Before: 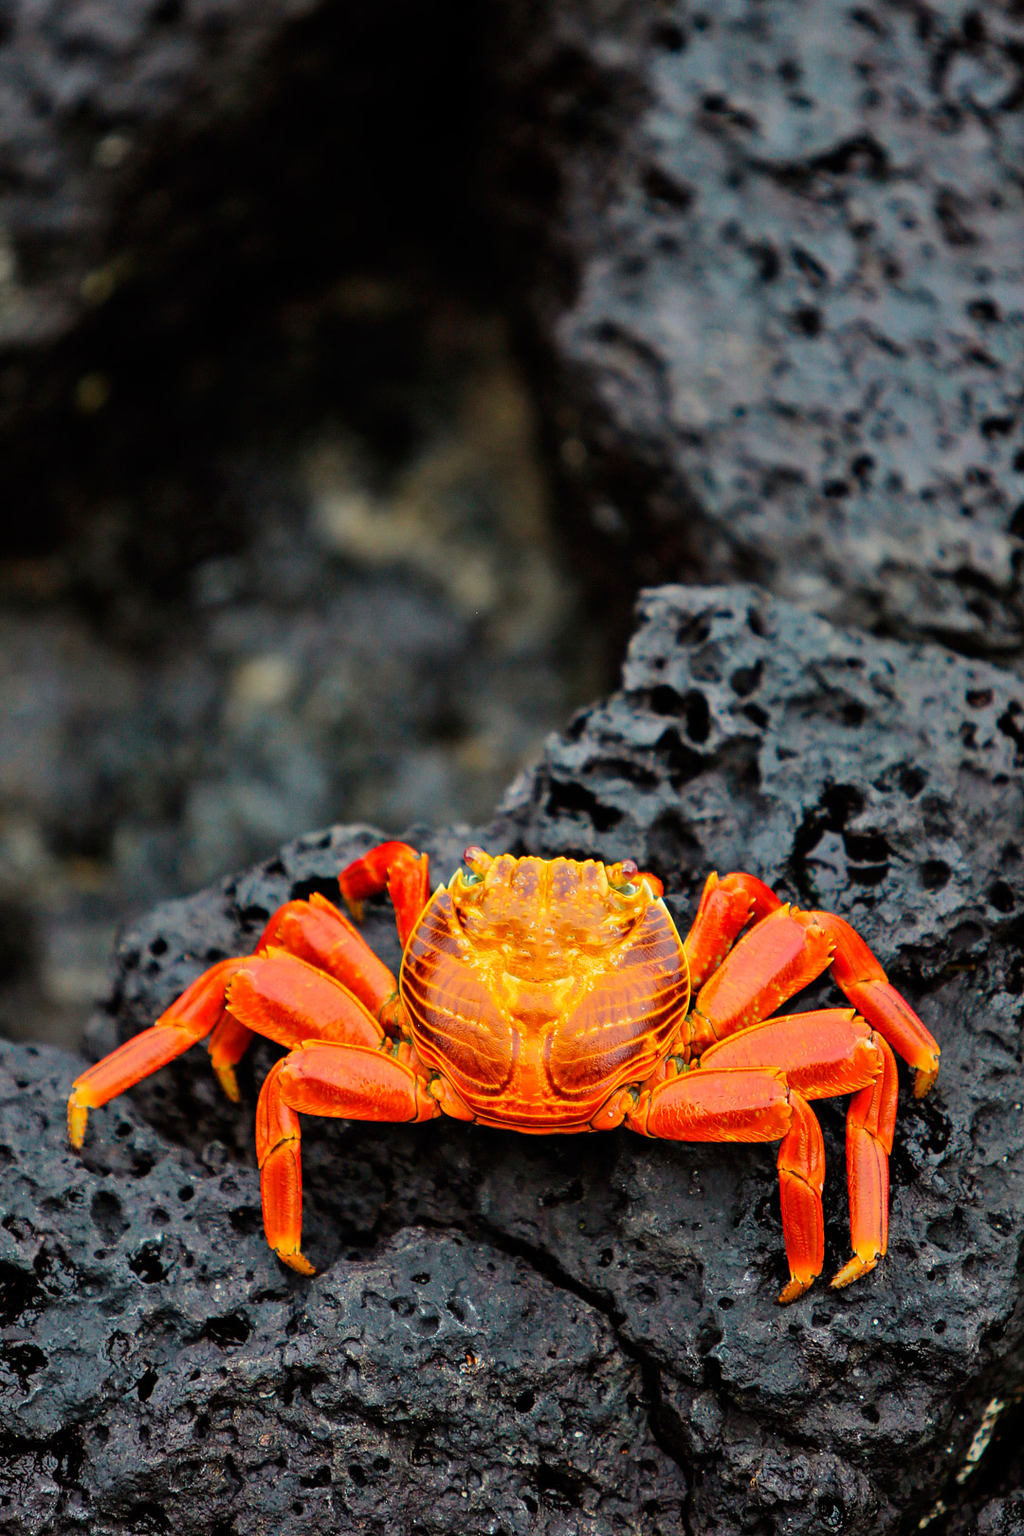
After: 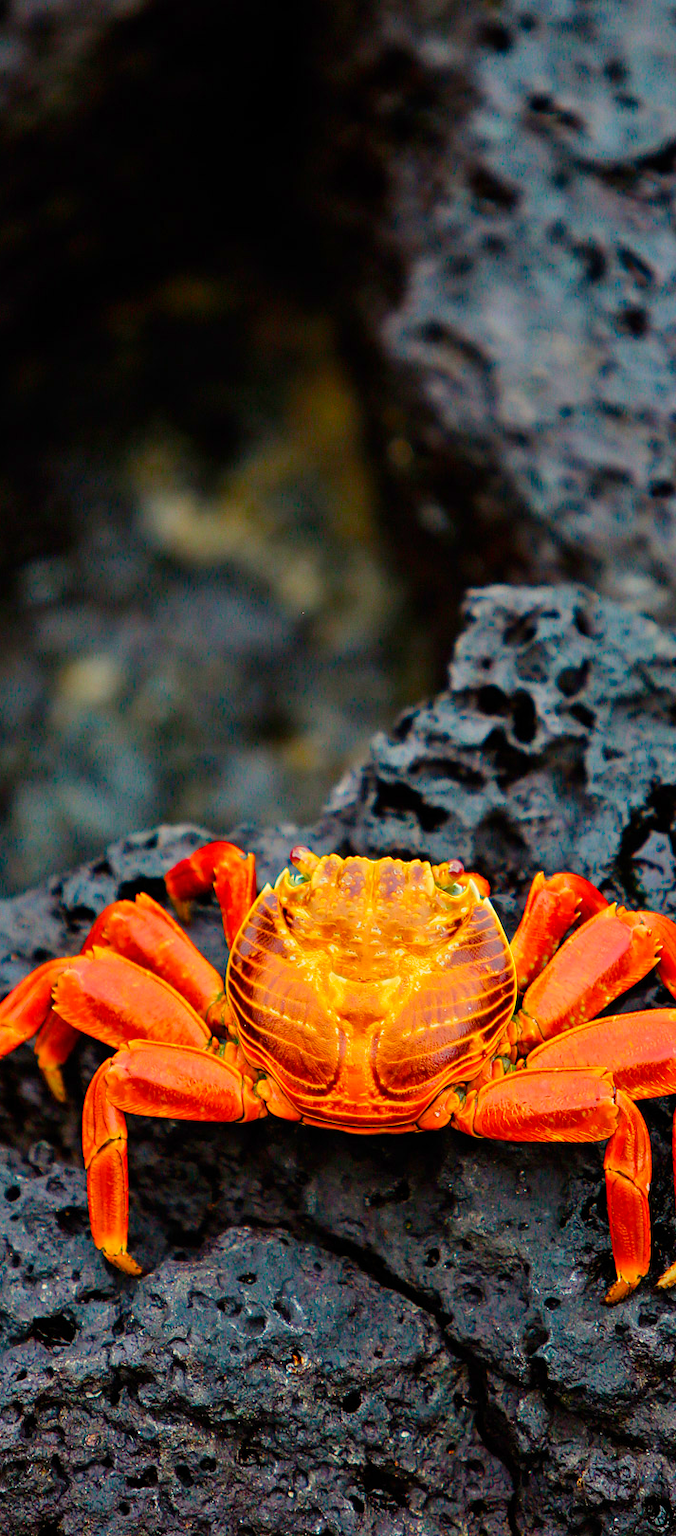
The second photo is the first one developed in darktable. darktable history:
crop: left 17.006%, right 16.829%
color balance rgb: linear chroma grading › global chroma 14.48%, perceptual saturation grading › global saturation 13.728%, perceptual saturation grading › highlights -30.265%, perceptual saturation grading › shadows 51.184%, global vibrance 20%
